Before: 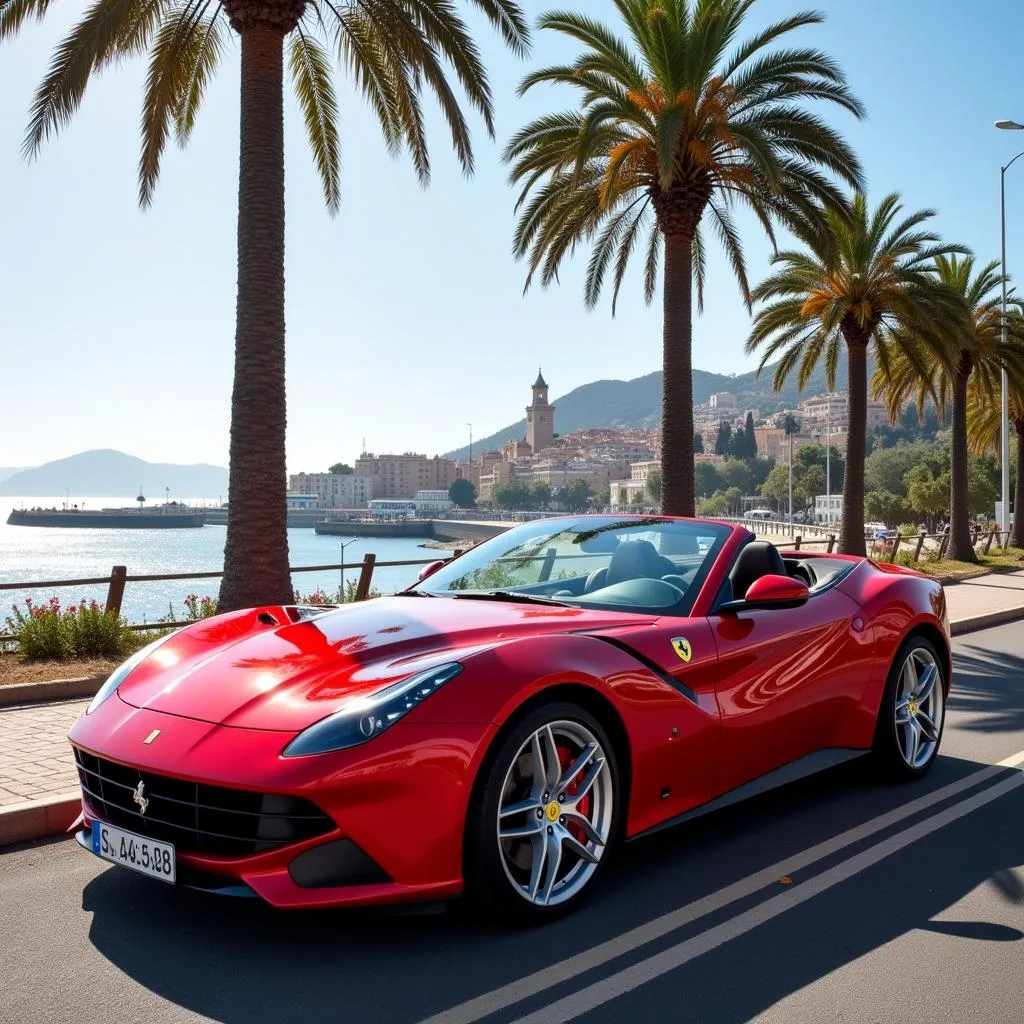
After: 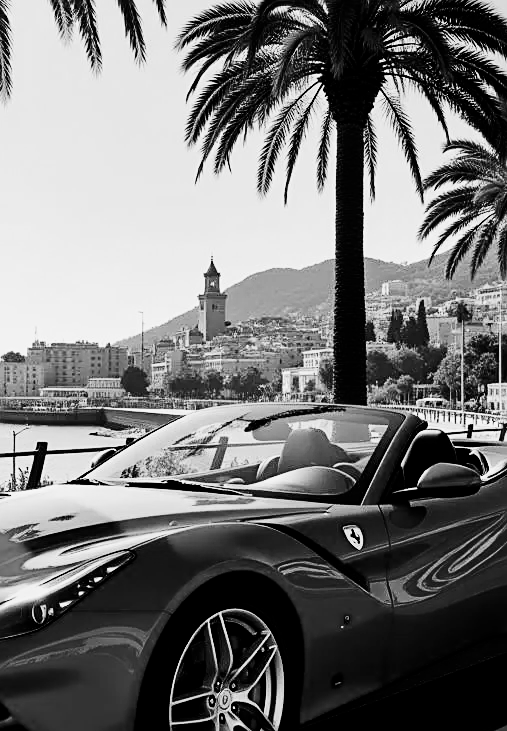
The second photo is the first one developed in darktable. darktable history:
sharpen: on, module defaults
color balance: lift [1, 1.015, 1.004, 0.985], gamma [1, 0.958, 0.971, 1.042], gain [1, 0.956, 0.977, 1.044]
monochrome: a 16.01, b -2.65, highlights 0.52
crop: left 32.075%, top 10.976%, right 18.355%, bottom 17.596%
color correction: highlights a* -0.482, highlights b* 0.161, shadows a* 4.66, shadows b* 20.72
contrast brightness saturation: contrast 0.2, brightness -0.11, saturation 0.1
exposure: exposure 0.2 EV, compensate highlight preservation false
filmic rgb: black relative exposure -5 EV, hardness 2.88, contrast 1.5
